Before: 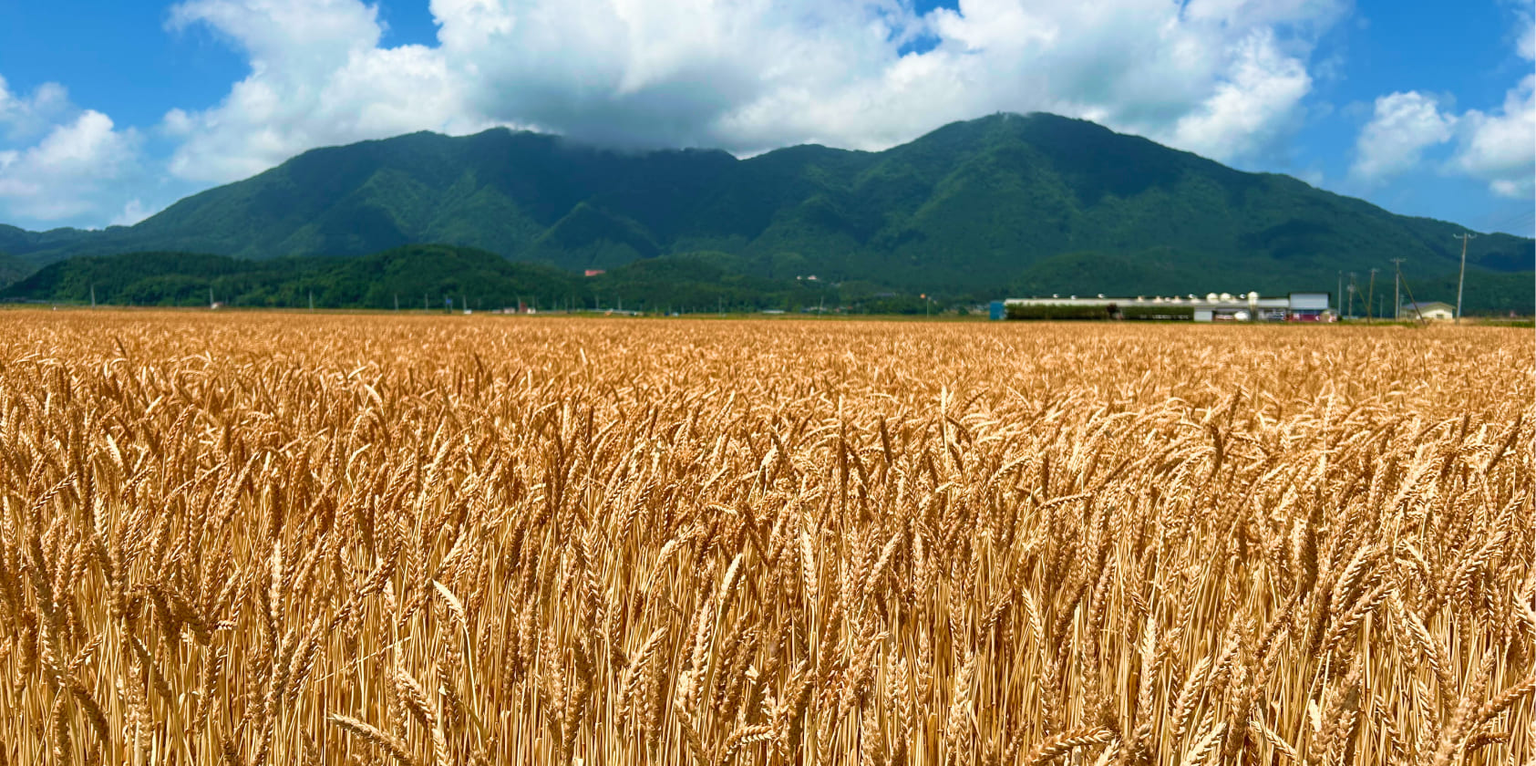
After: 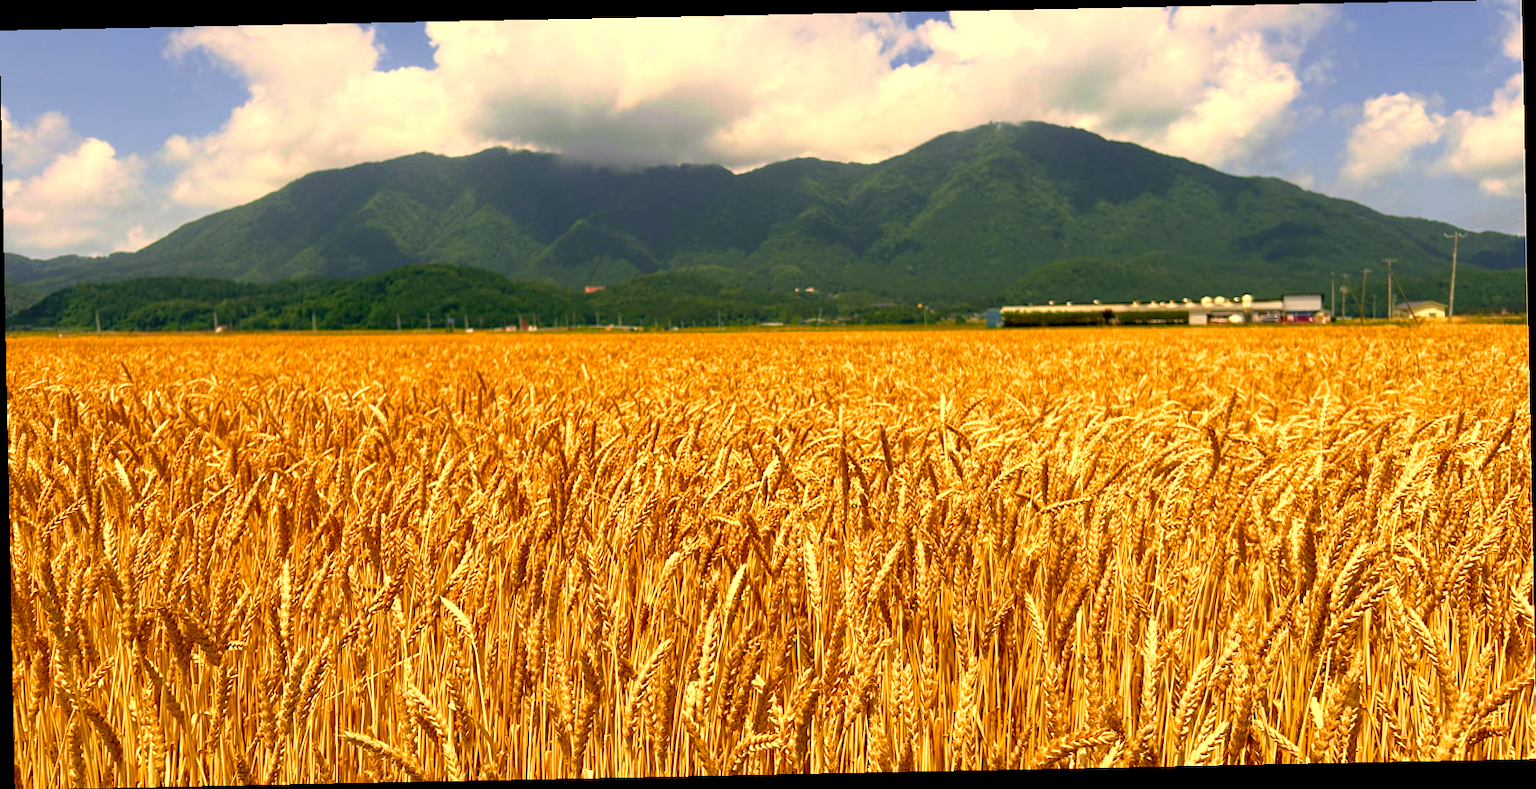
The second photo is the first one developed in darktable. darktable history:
white balance: red 1.009, blue 0.985
rotate and perspective: rotation -1.17°, automatic cropping off
exposure: black level correction 0.005, exposure 0.417 EV, compensate highlight preservation false
color correction: highlights a* 17.94, highlights b* 35.39, shadows a* 1.48, shadows b* 6.42, saturation 1.01
